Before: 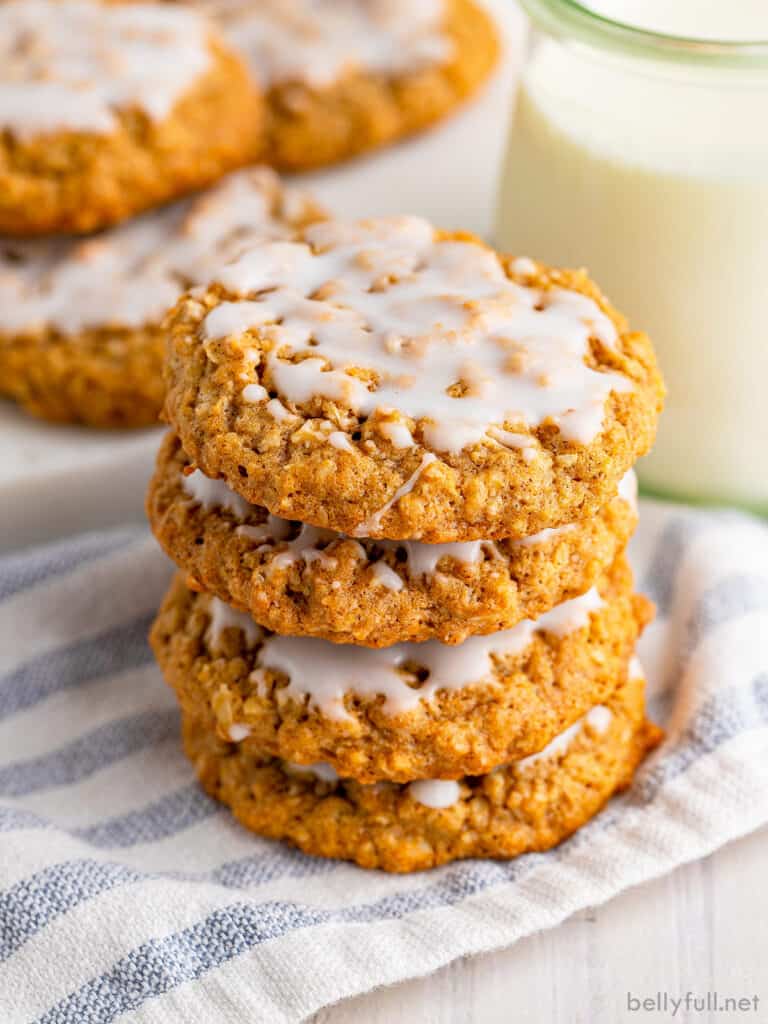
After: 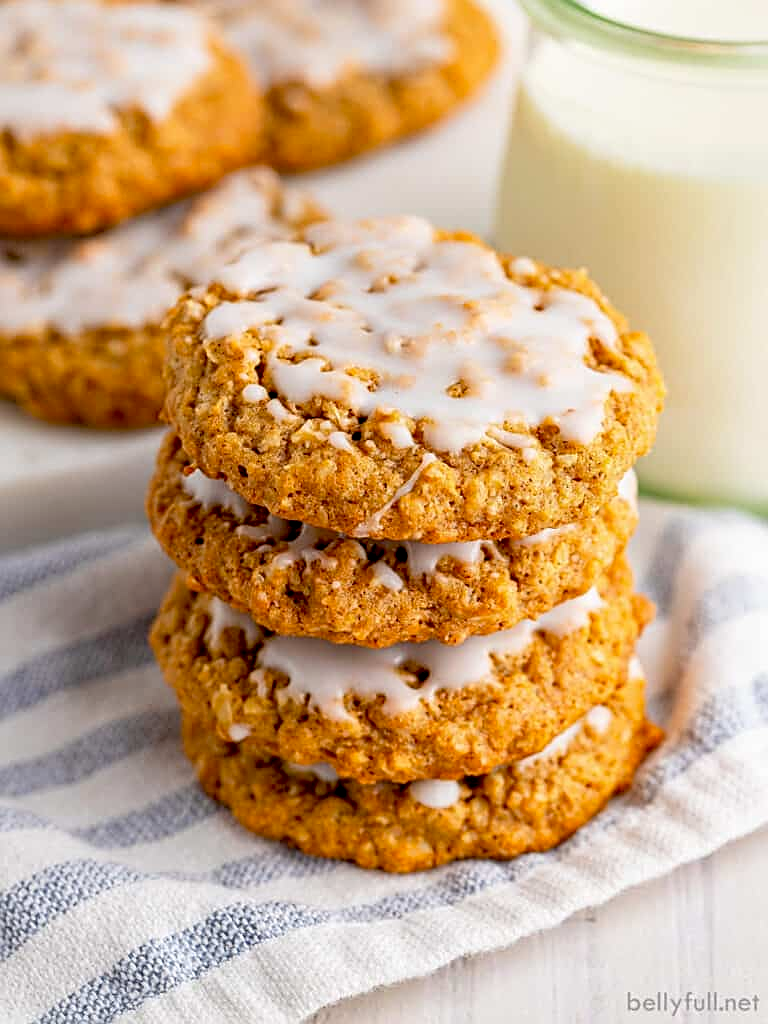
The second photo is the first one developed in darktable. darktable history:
exposure: black level correction 0.011, compensate highlight preservation false
sharpen: on, module defaults
